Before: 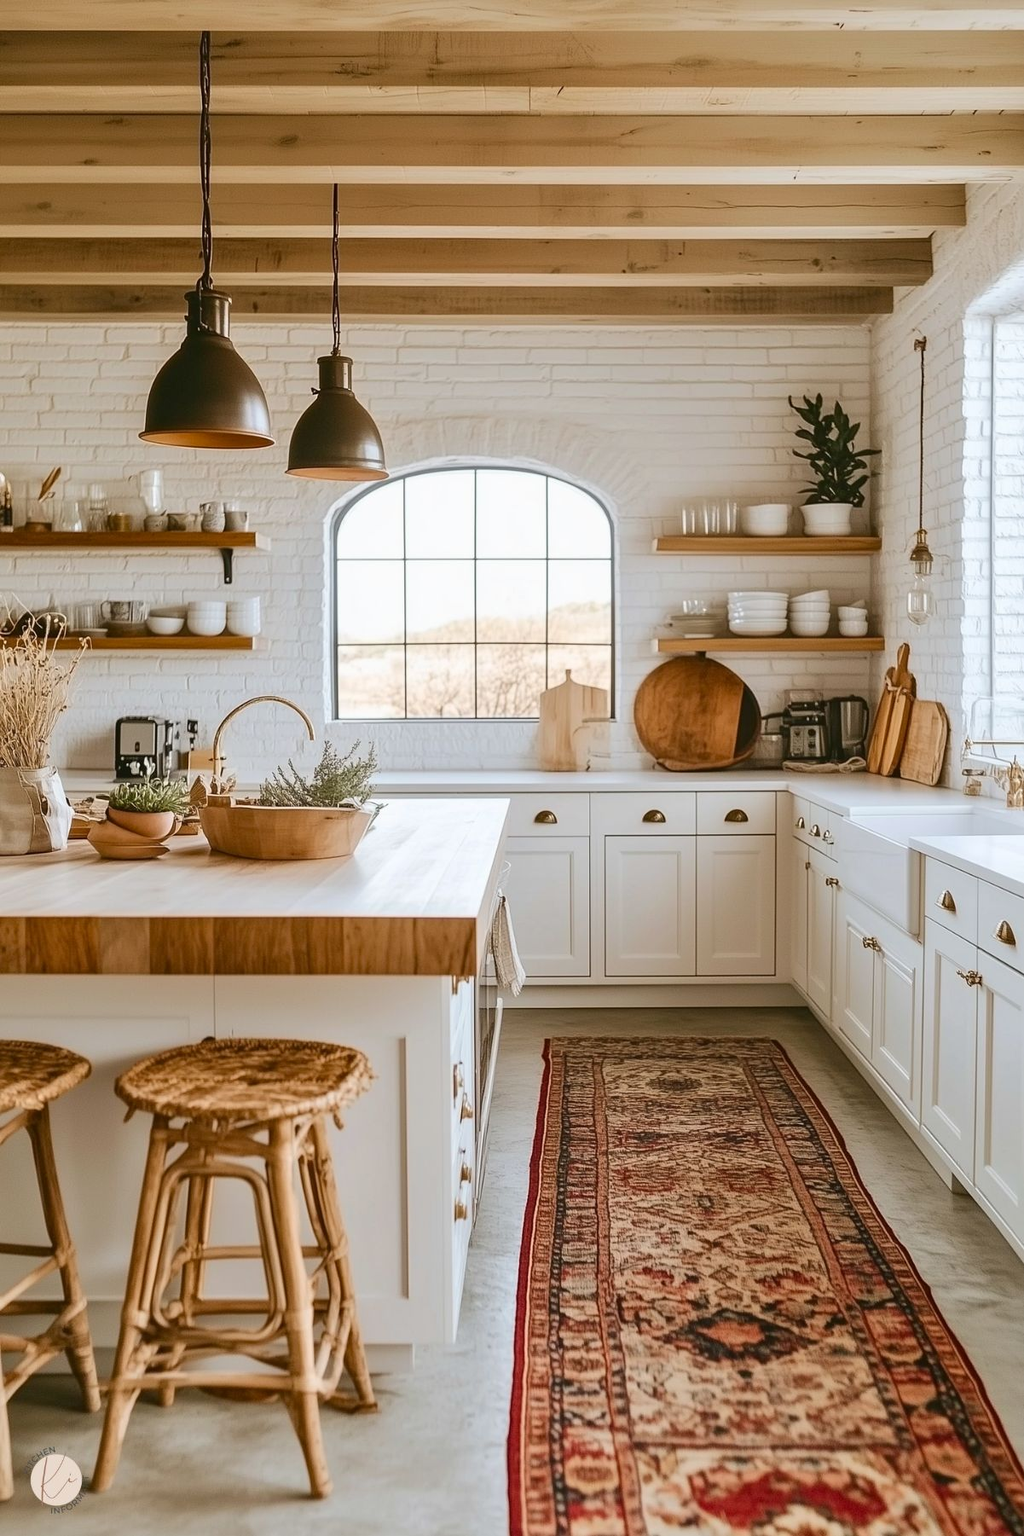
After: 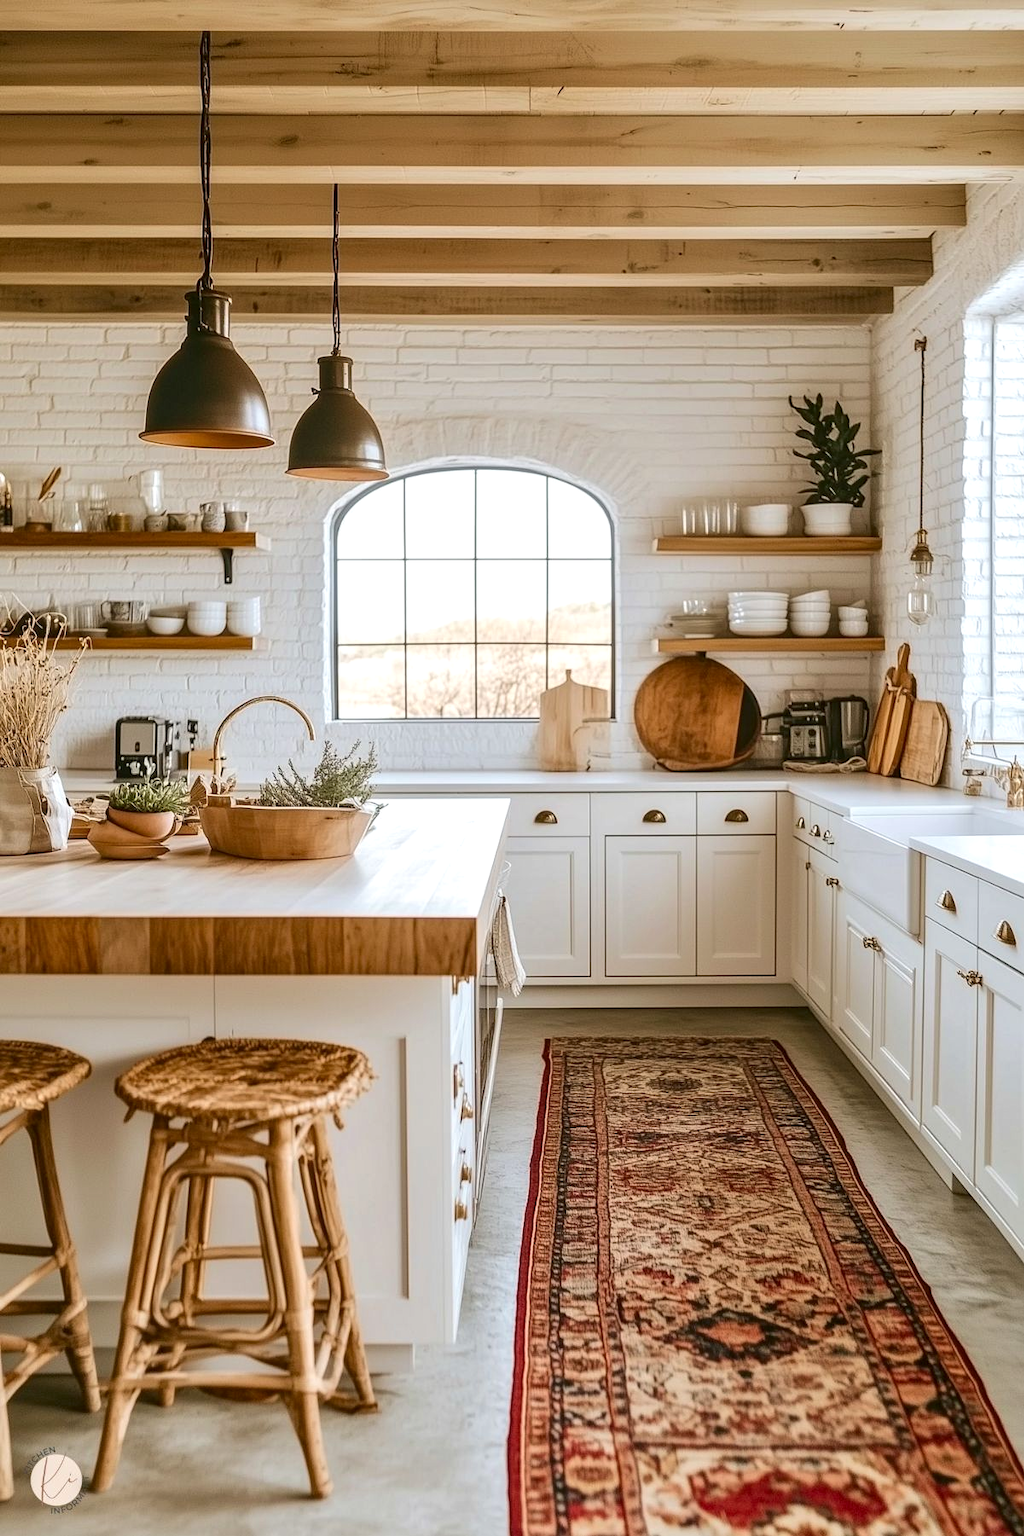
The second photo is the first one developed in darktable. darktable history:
exposure: exposure 0.124 EV, compensate highlight preservation false
velvia: strength 6.08%
local contrast: on, module defaults
